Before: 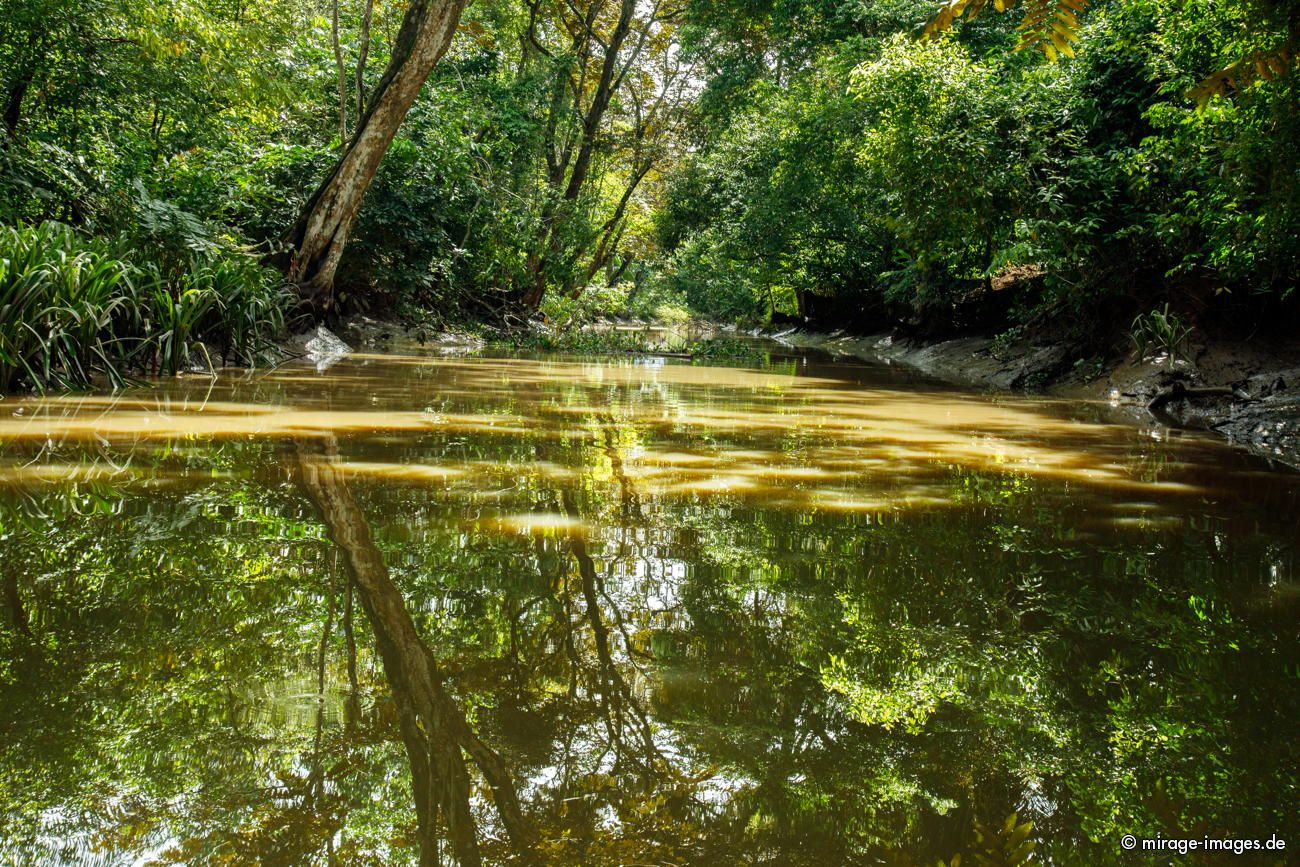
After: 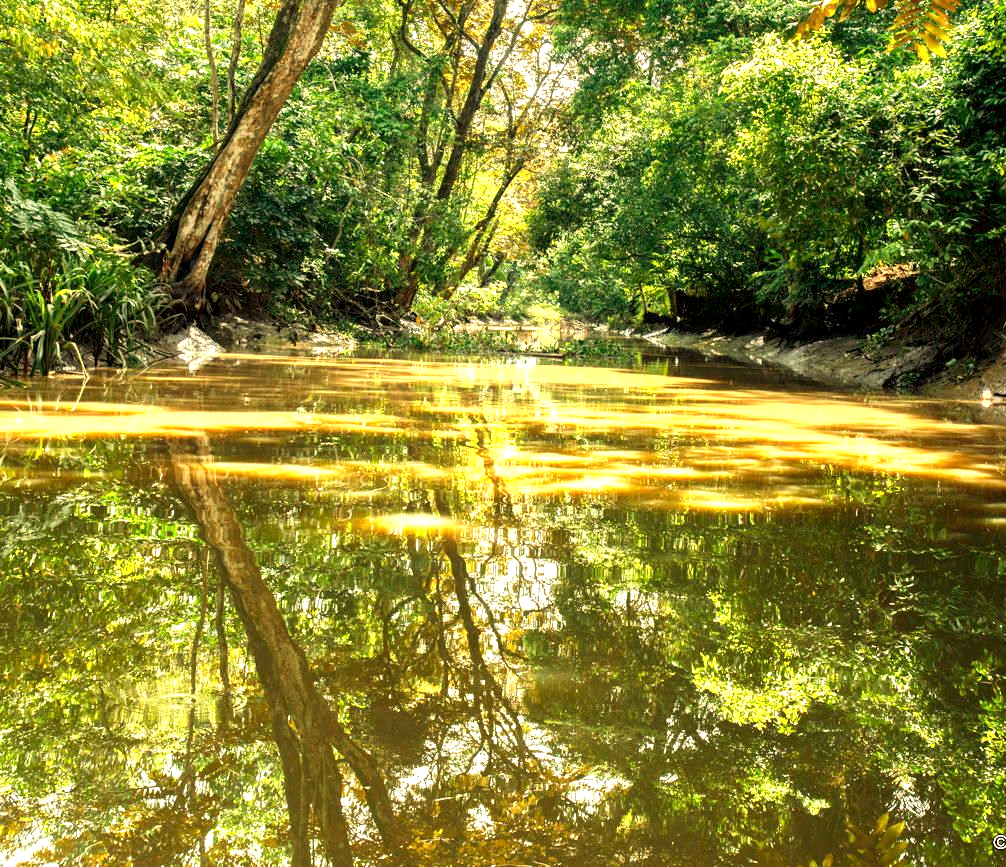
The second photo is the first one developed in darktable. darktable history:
crop: left 9.88%, right 12.664%
white balance: red 1.123, blue 0.83
exposure: black level correction 0.001, exposure 1.129 EV, compensate exposure bias true, compensate highlight preservation false
